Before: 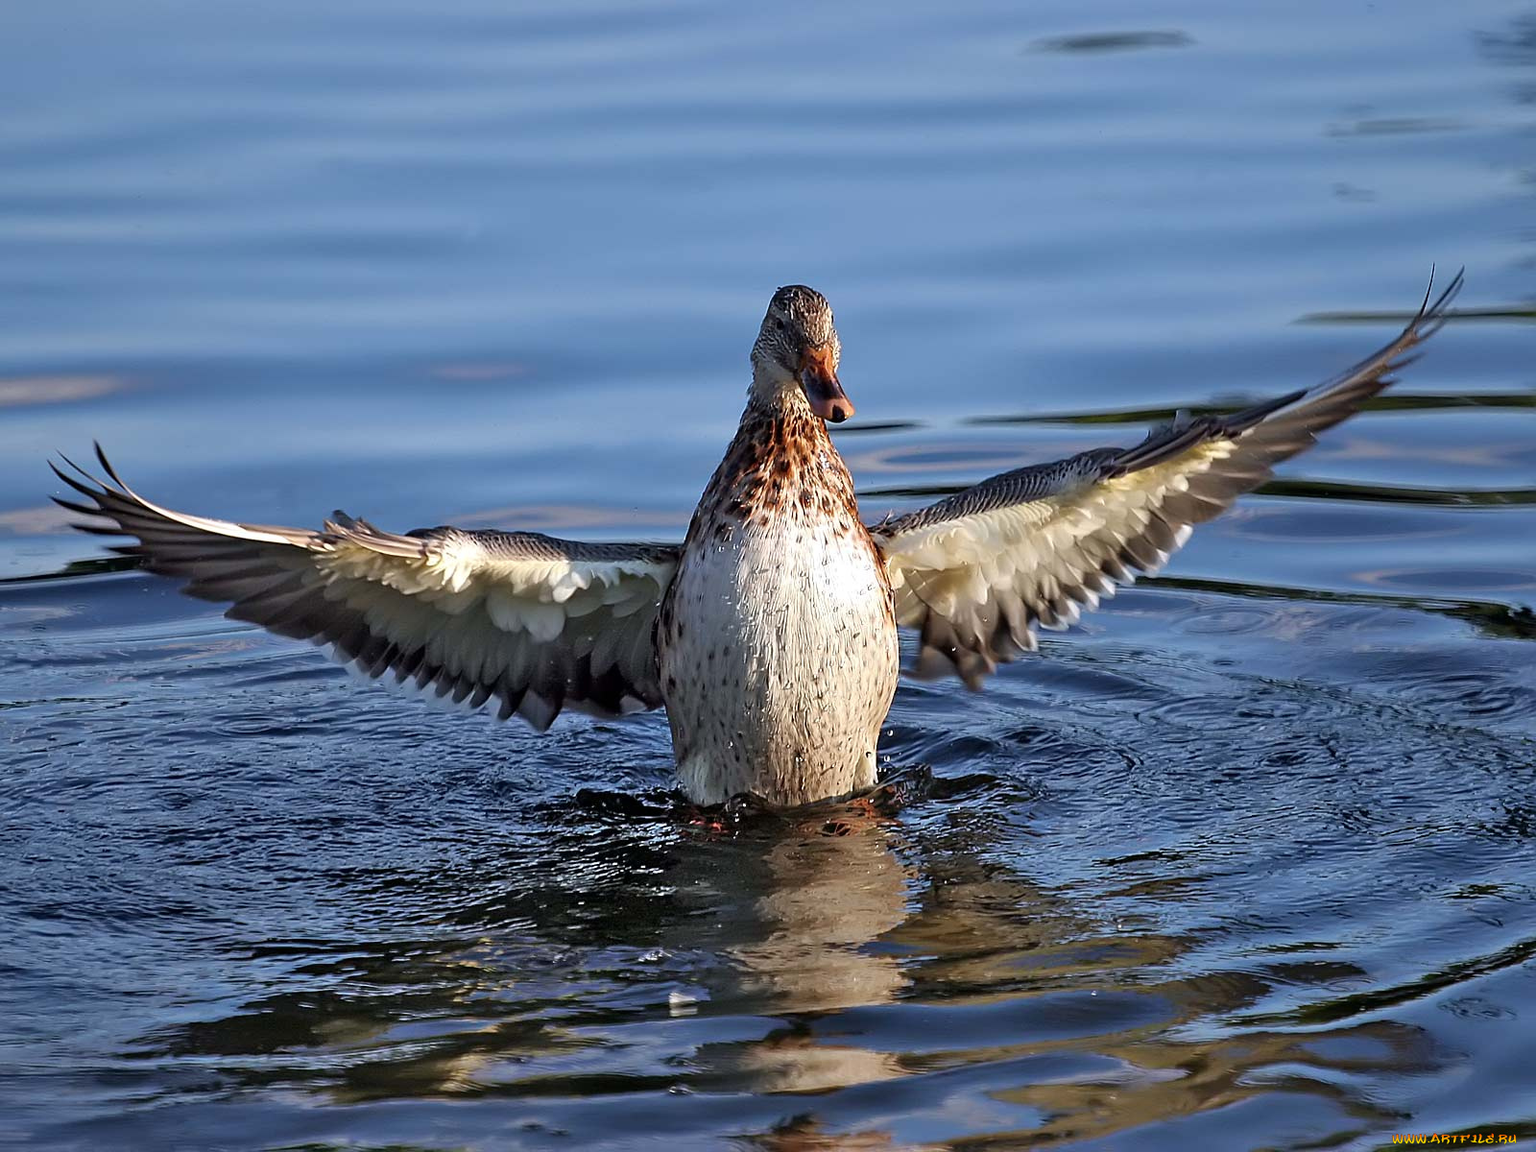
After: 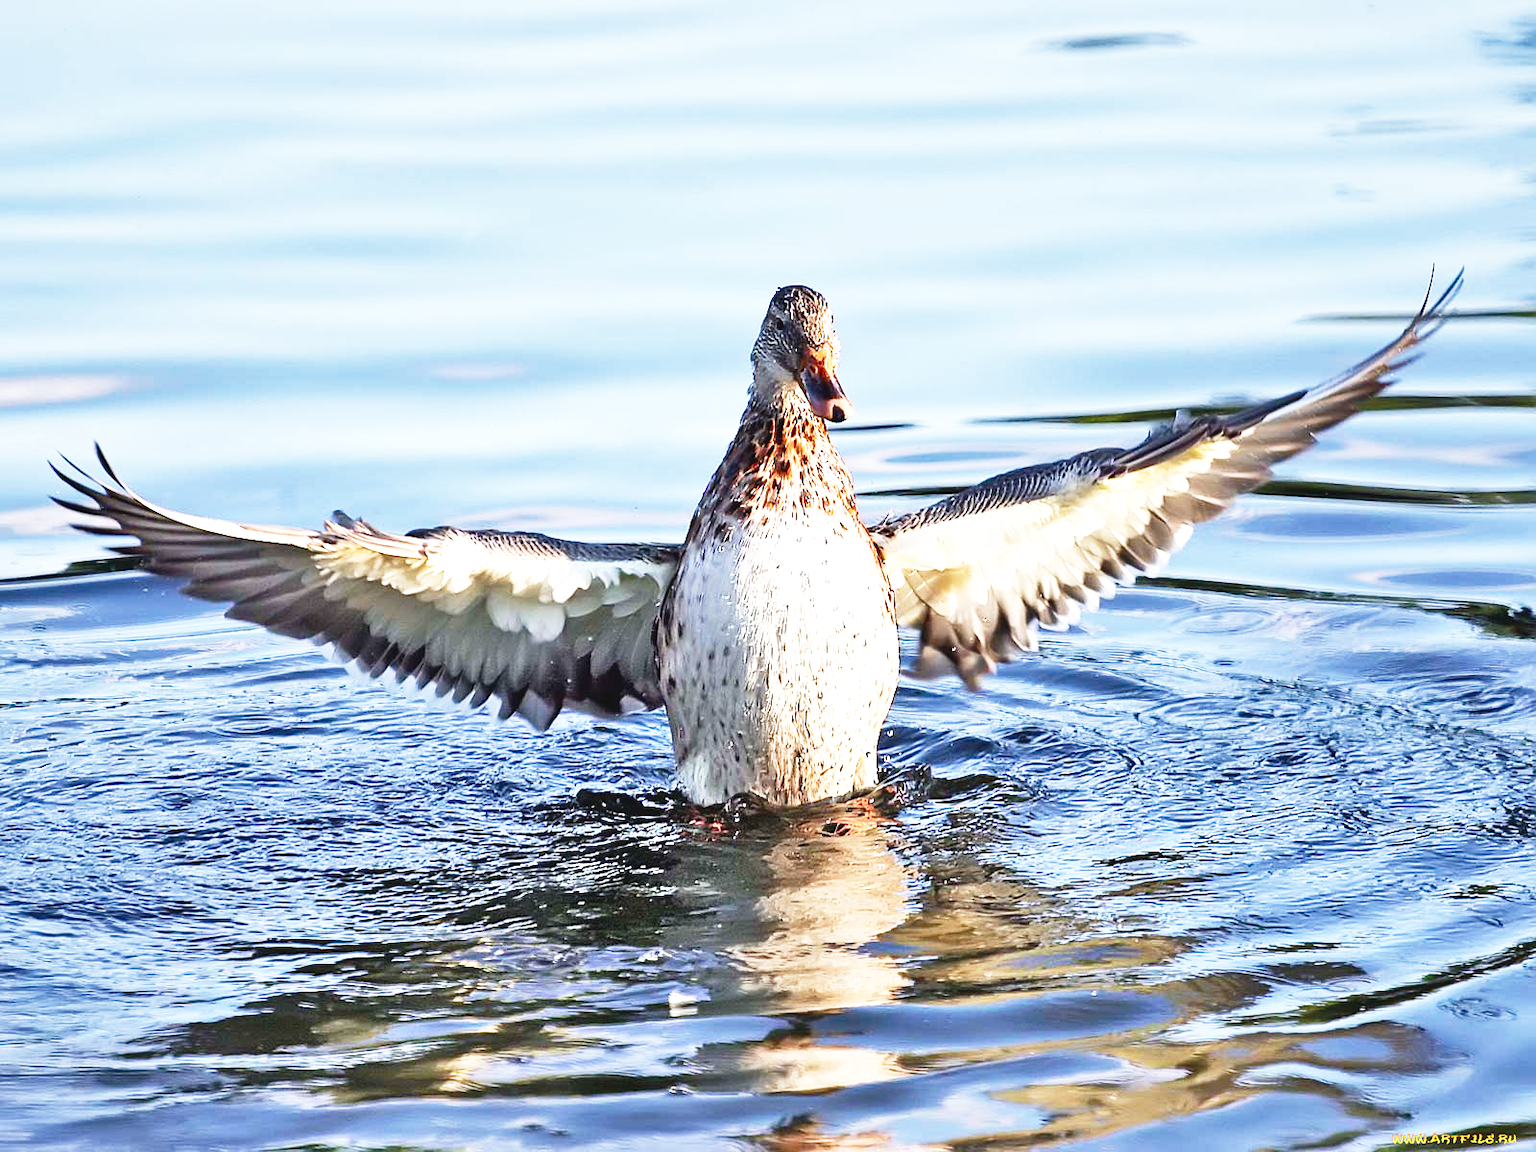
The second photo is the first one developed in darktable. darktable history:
shadows and highlights: shadows -88.96, highlights -36.06, soften with gaussian
base curve: curves: ch0 [(0, 0) (0.012, 0.01) (0.073, 0.168) (0.31, 0.711) (0.645, 0.957) (1, 1)], preserve colors none
exposure: black level correction -0.005, exposure 1.002 EV, compensate exposure bias true, compensate highlight preservation false
